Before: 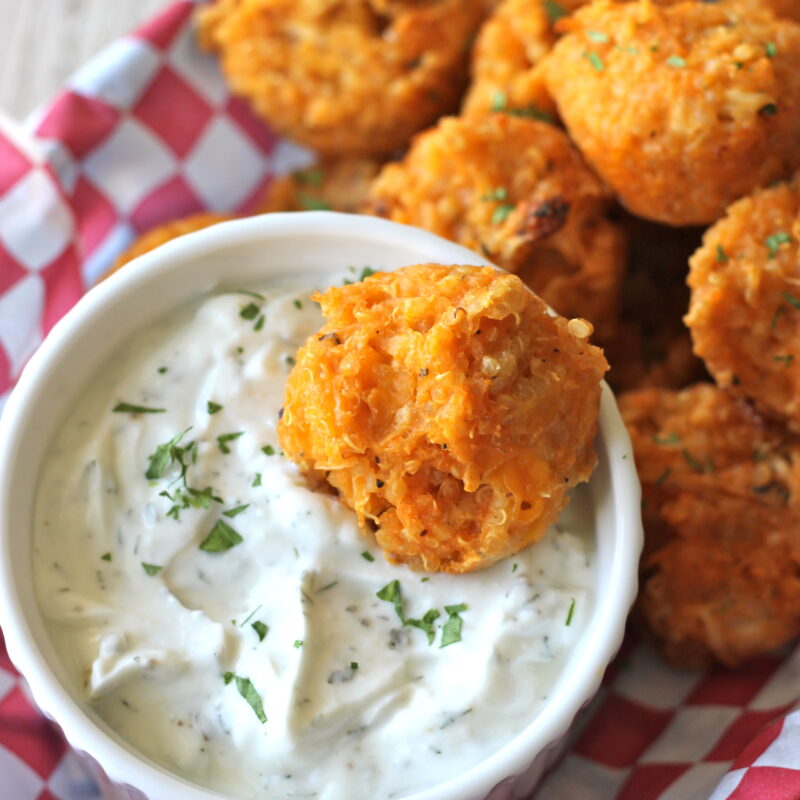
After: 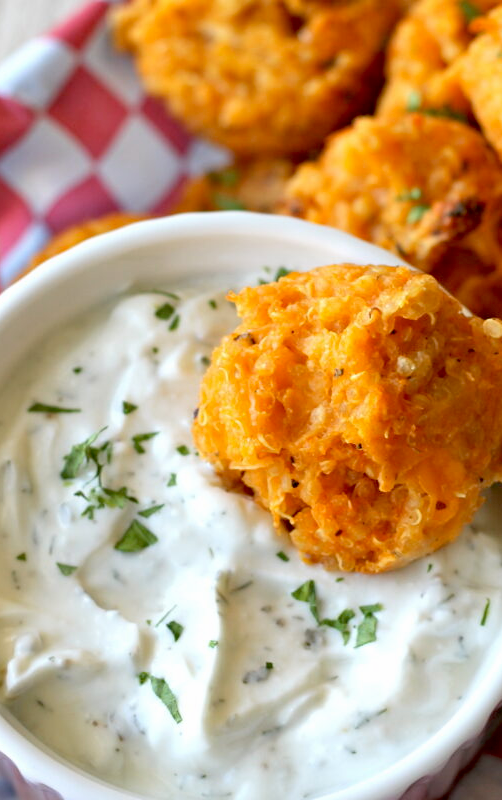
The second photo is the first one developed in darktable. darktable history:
exposure: black level correction 0.016, exposure -0.009 EV, compensate highlight preservation false
crop: left 10.644%, right 26.528%
